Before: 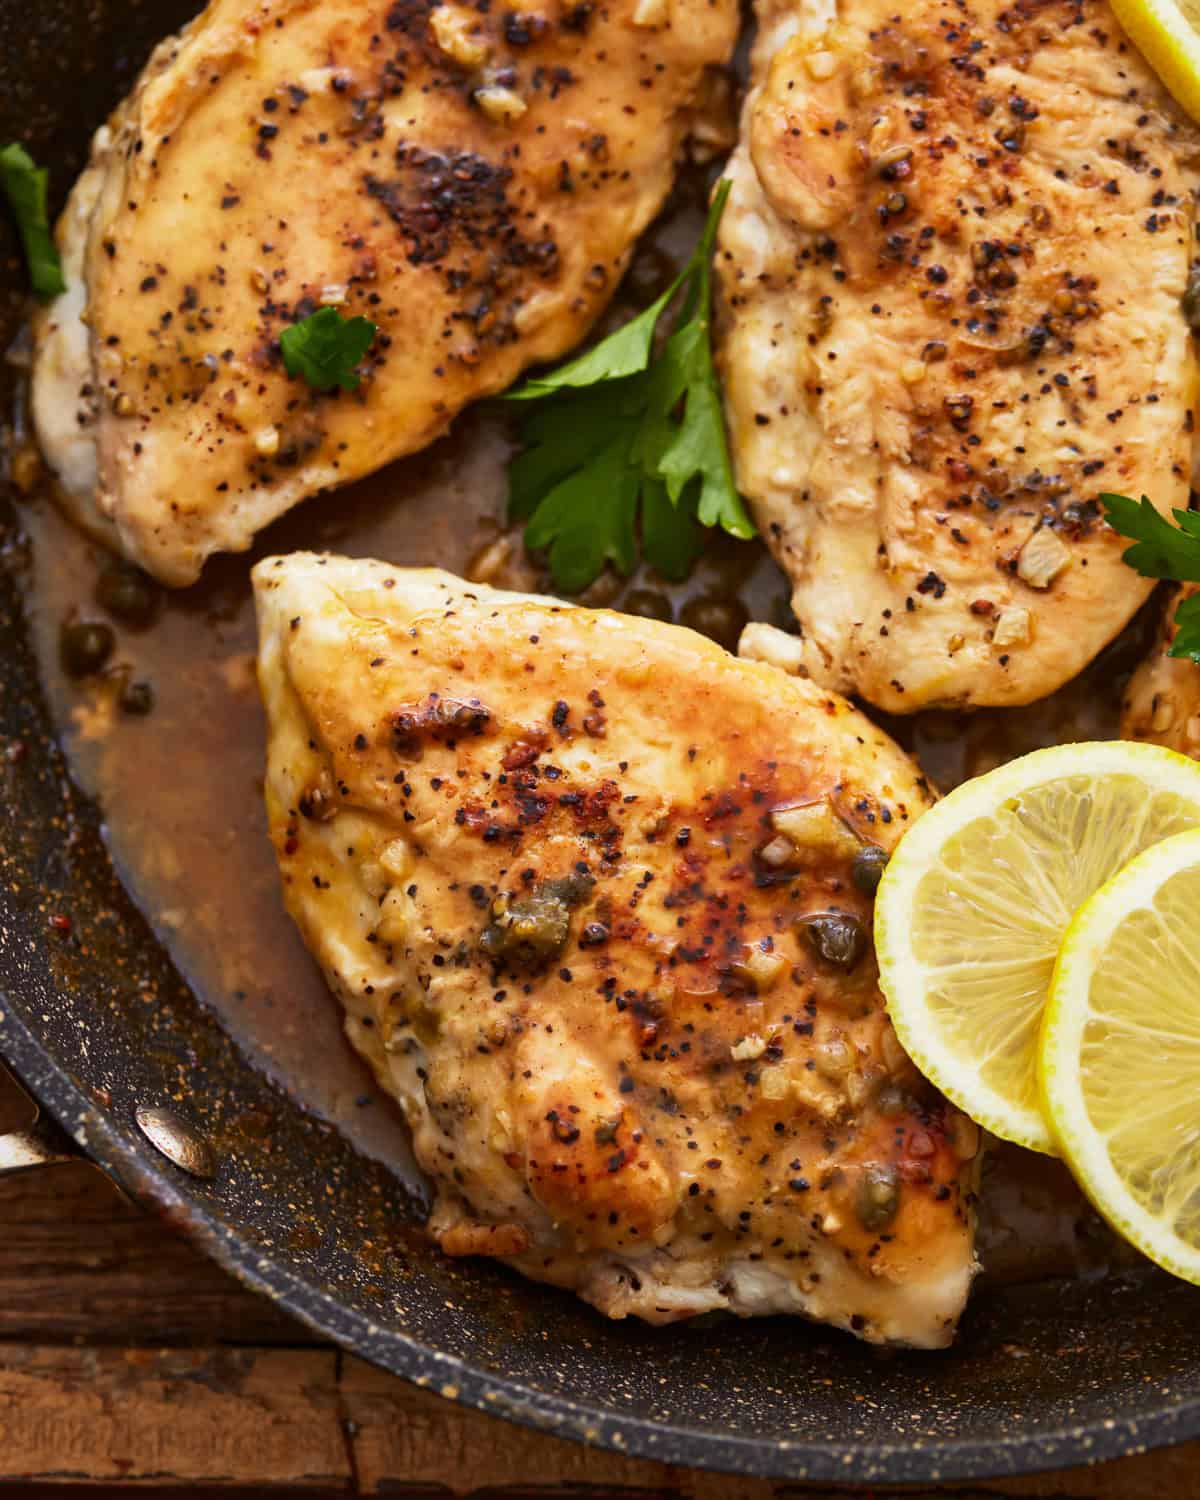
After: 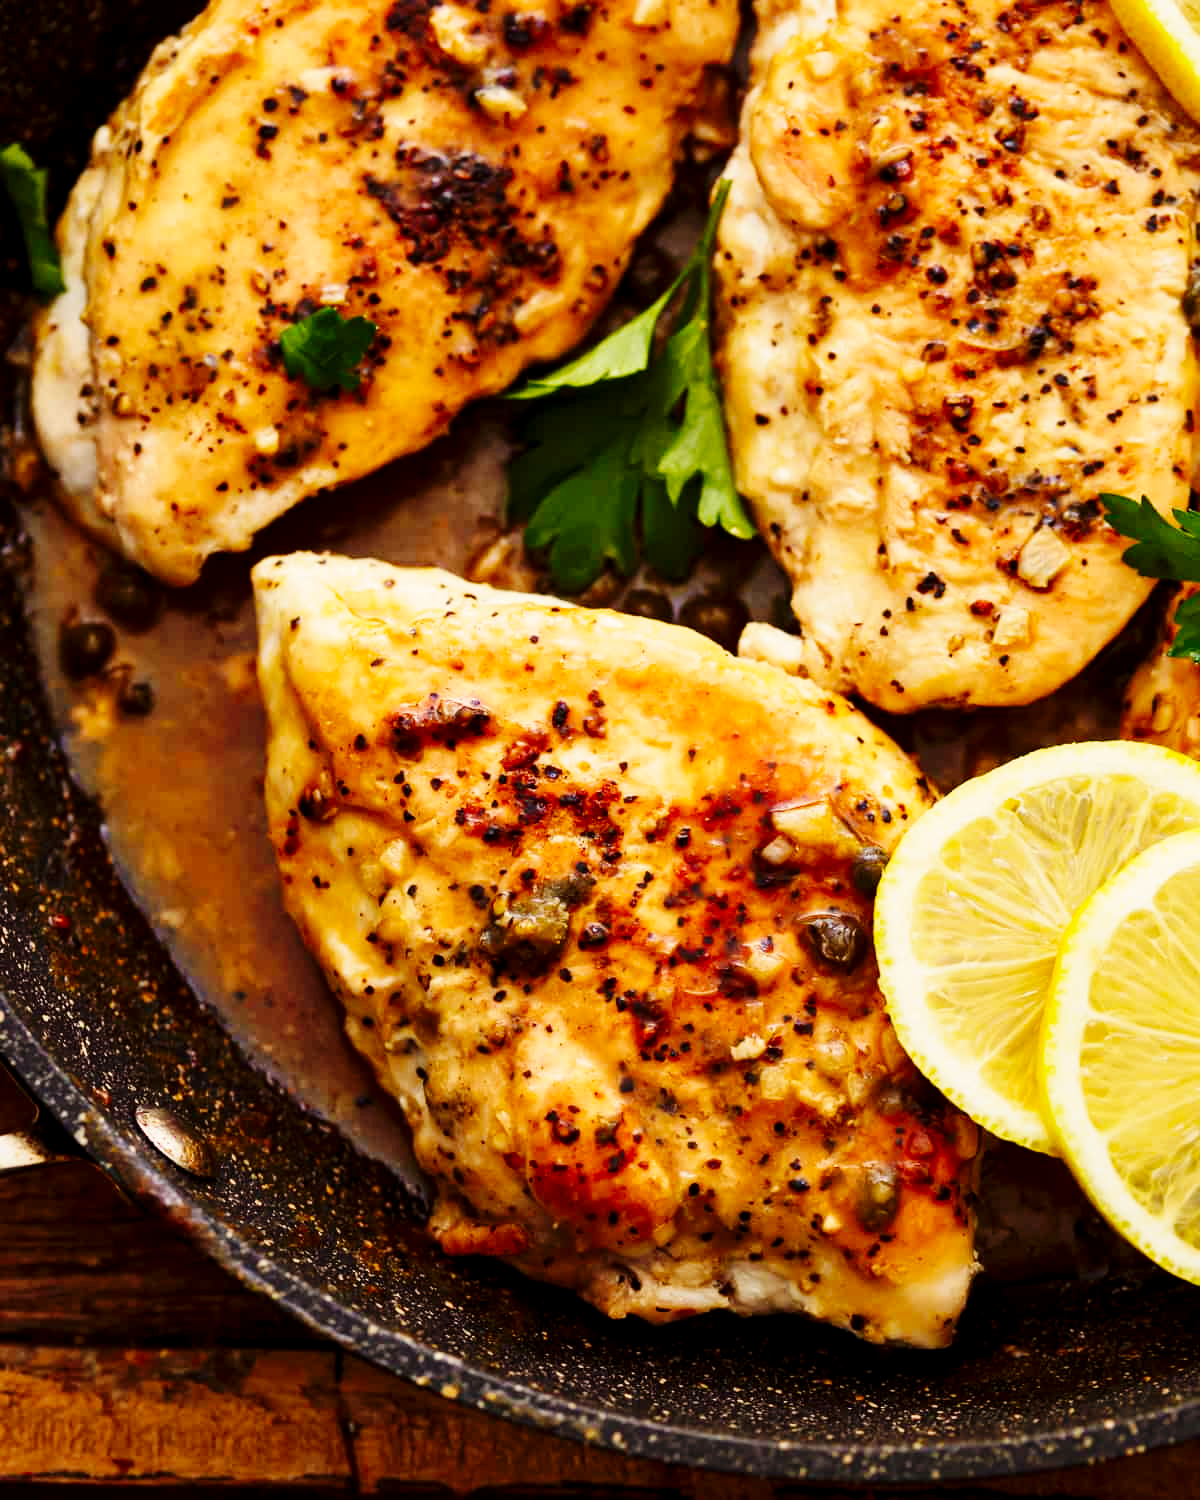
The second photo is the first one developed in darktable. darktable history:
exposure: black level correction 0.007, compensate highlight preservation false
color calibration: gray › normalize channels true, x 0.329, y 0.346, temperature 5678.67 K, gamut compression 0.014
base curve: curves: ch0 [(0, 0) (0.036, 0.025) (0.121, 0.166) (0.206, 0.329) (0.605, 0.79) (1, 1)], preserve colors none
